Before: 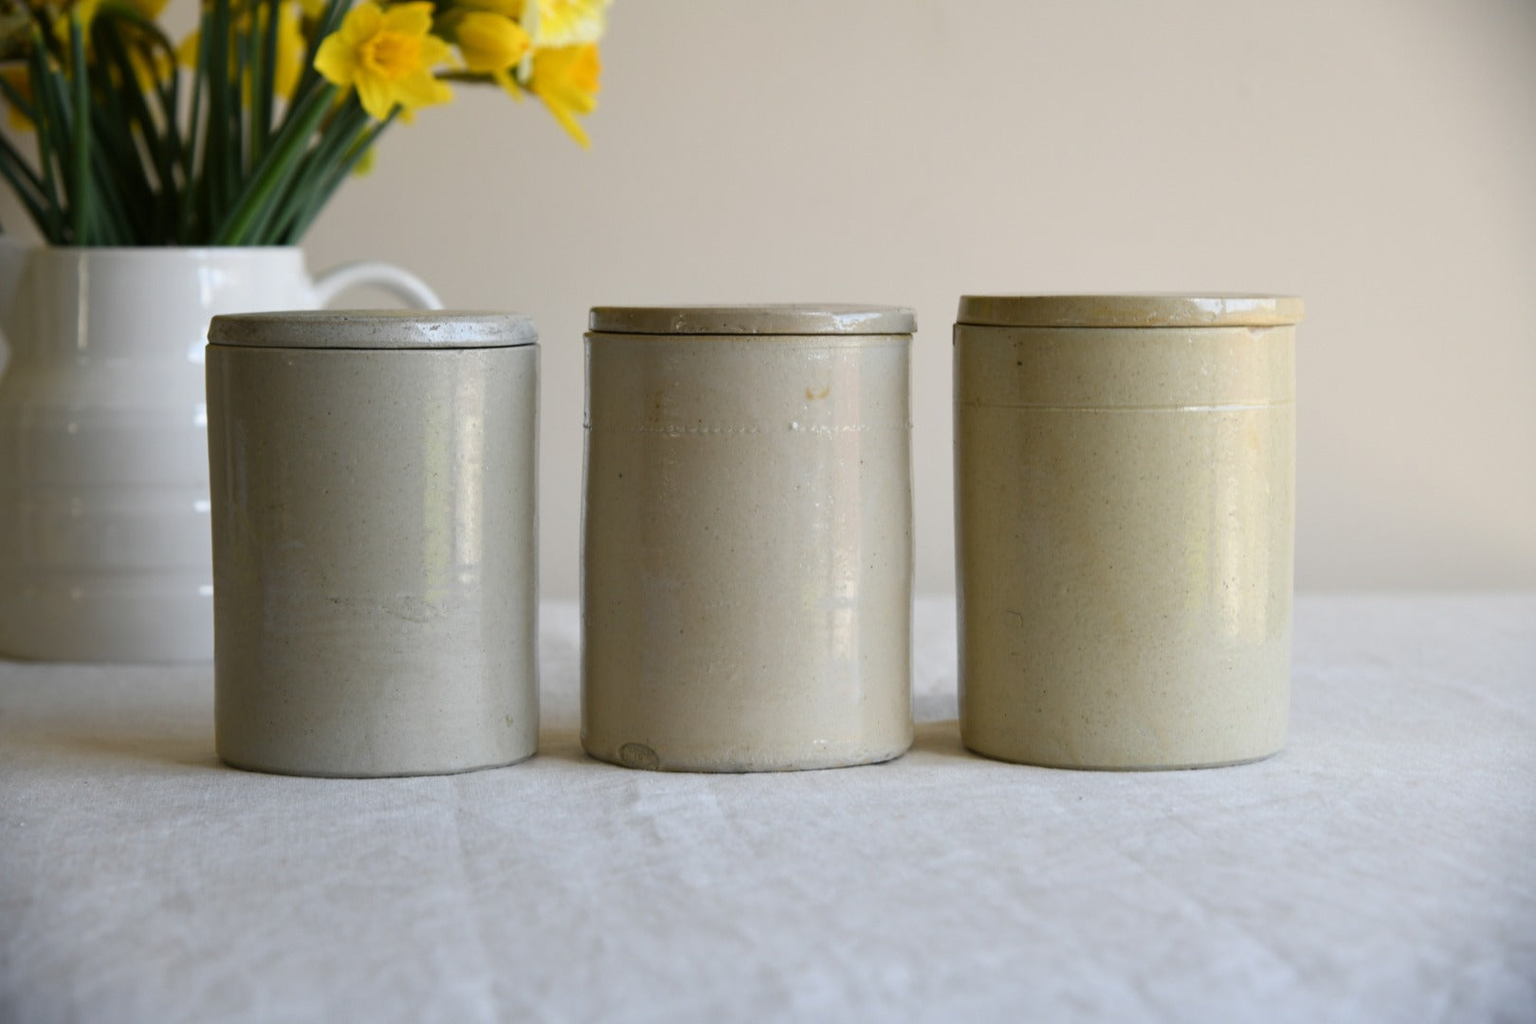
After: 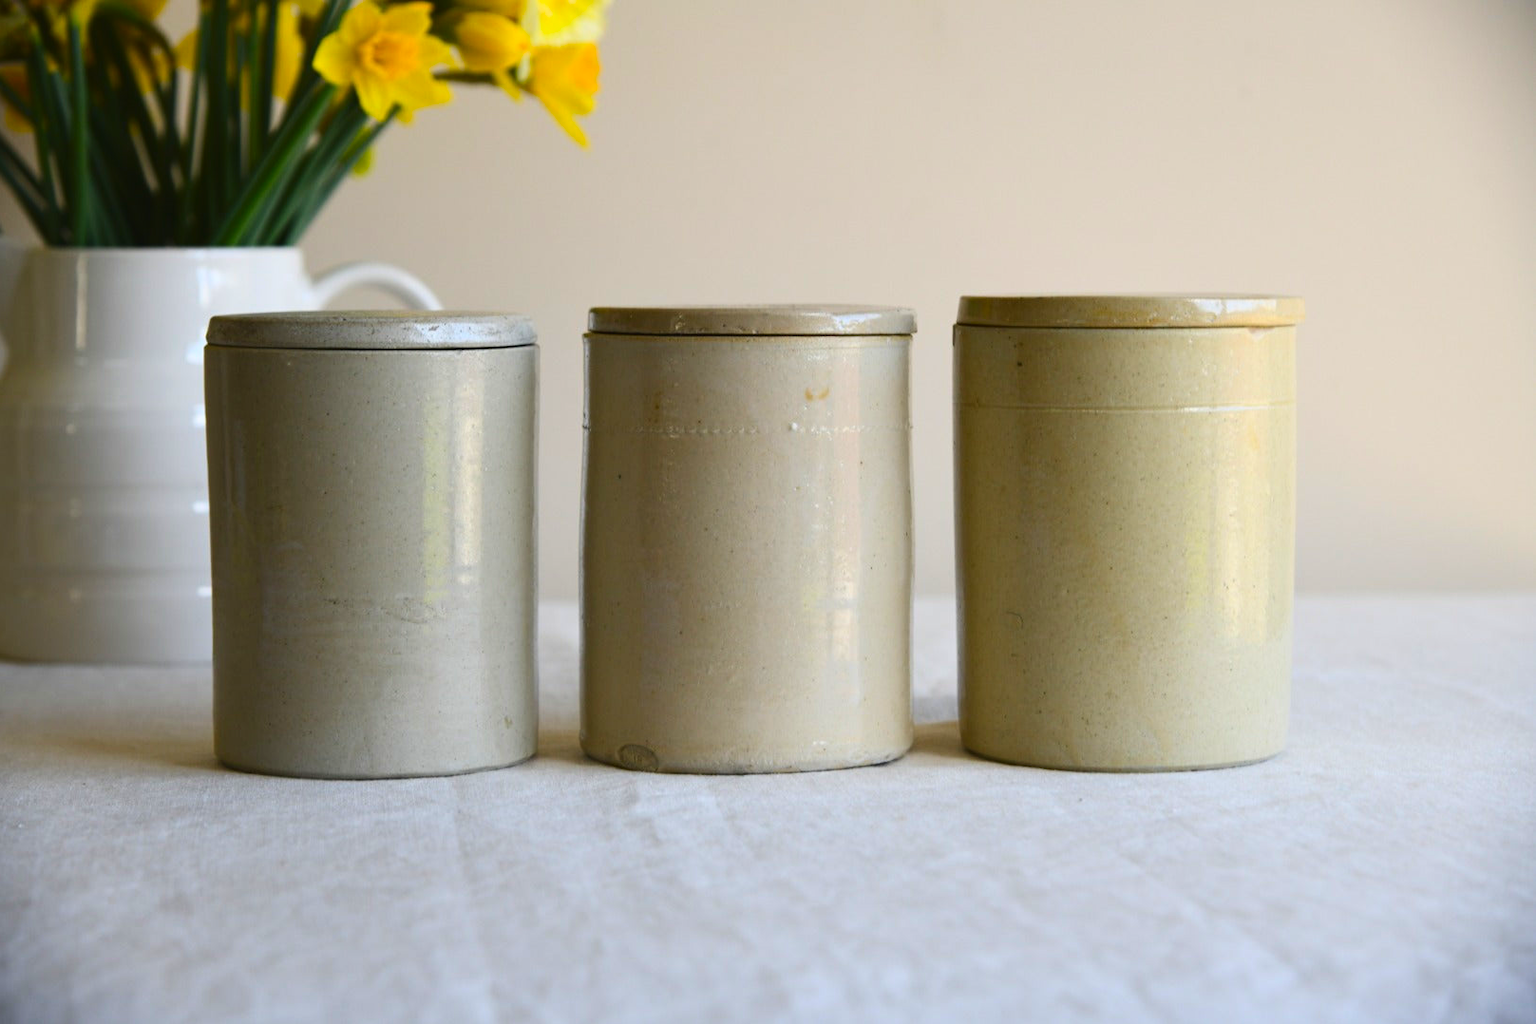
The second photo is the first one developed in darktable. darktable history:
crop: left 0.173%
color balance rgb: global offset › luminance 0.471%, global offset › hue 60.97°, perceptual saturation grading › global saturation -0.061%, global vibrance 20%
contrast brightness saturation: contrast 0.158, saturation 0.321
